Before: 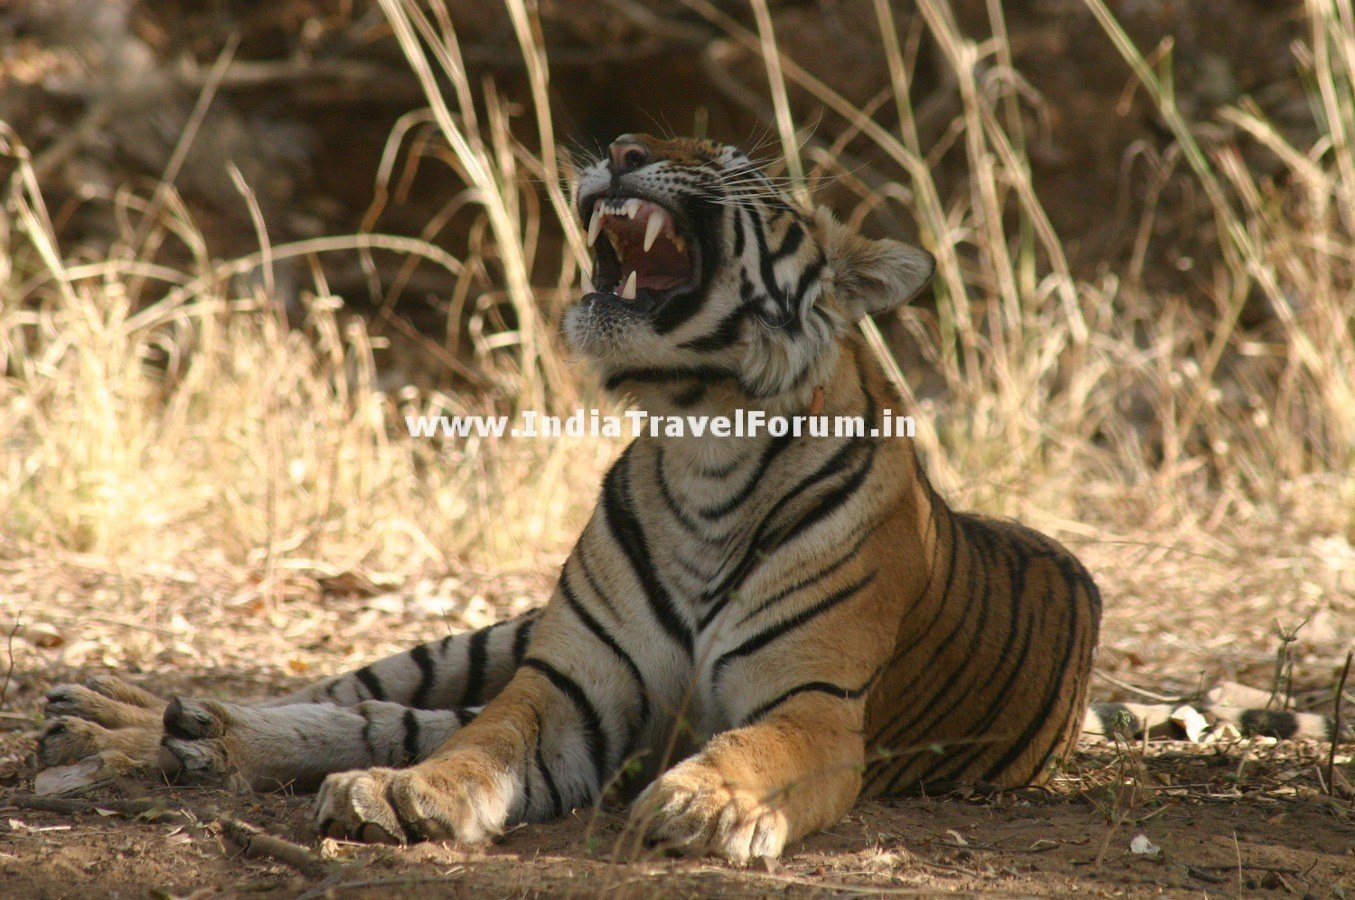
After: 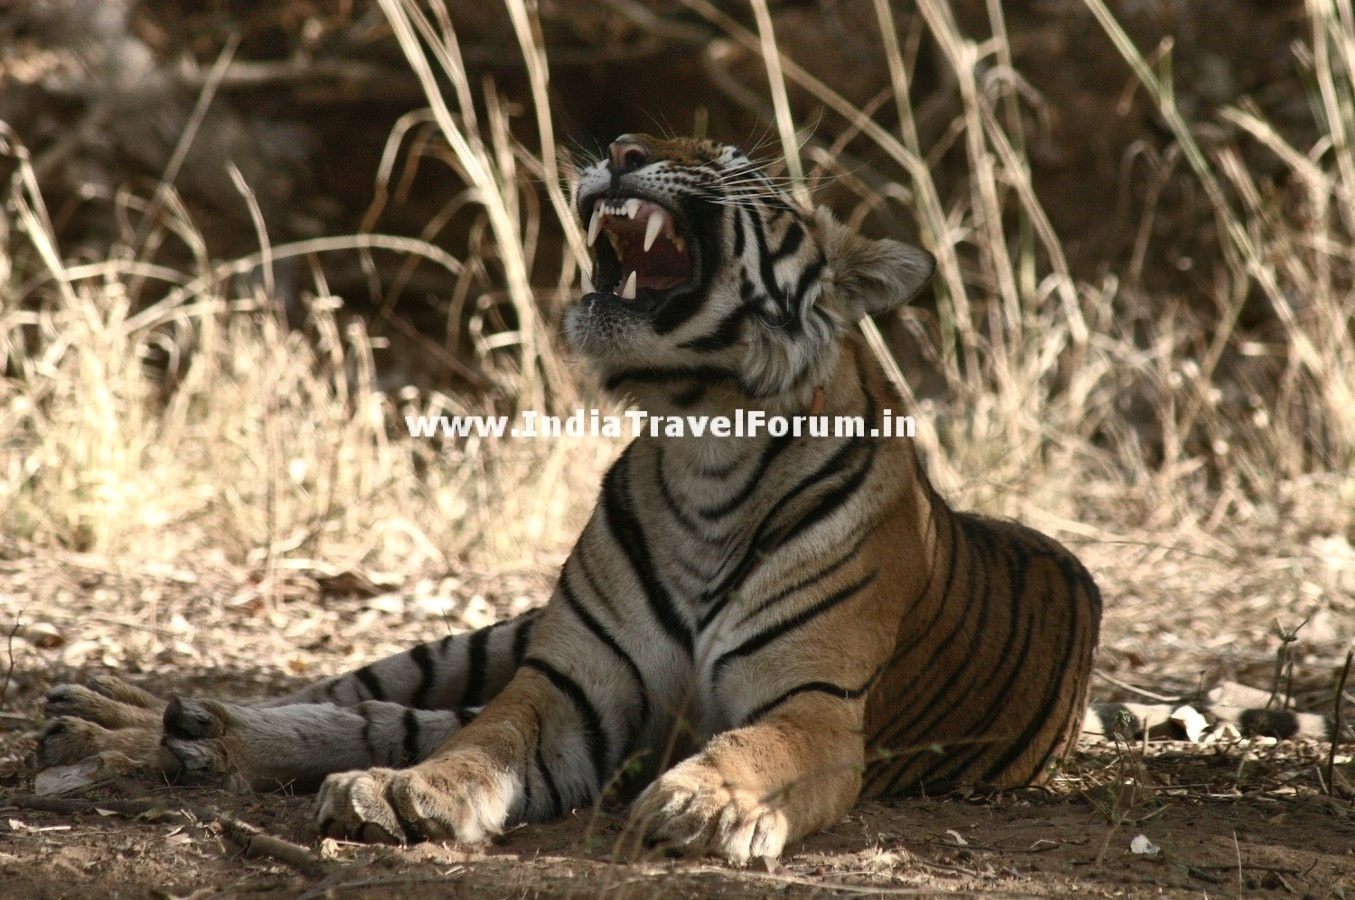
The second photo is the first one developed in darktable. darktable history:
color balance rgb: perceptual saturation grading › highlights -31.88%, perceptual saturation grading › mid-tones 5.8%, perceptual saturation grading › shadows 18.12%, perceptual brilliance grading › highlights 3.62%, perceptual brilliance grading › mid-tones -18.12%, perceptual brilliance grading › shadows -41.3%
shadows and highlights: shadows 60, soften with gaussian
